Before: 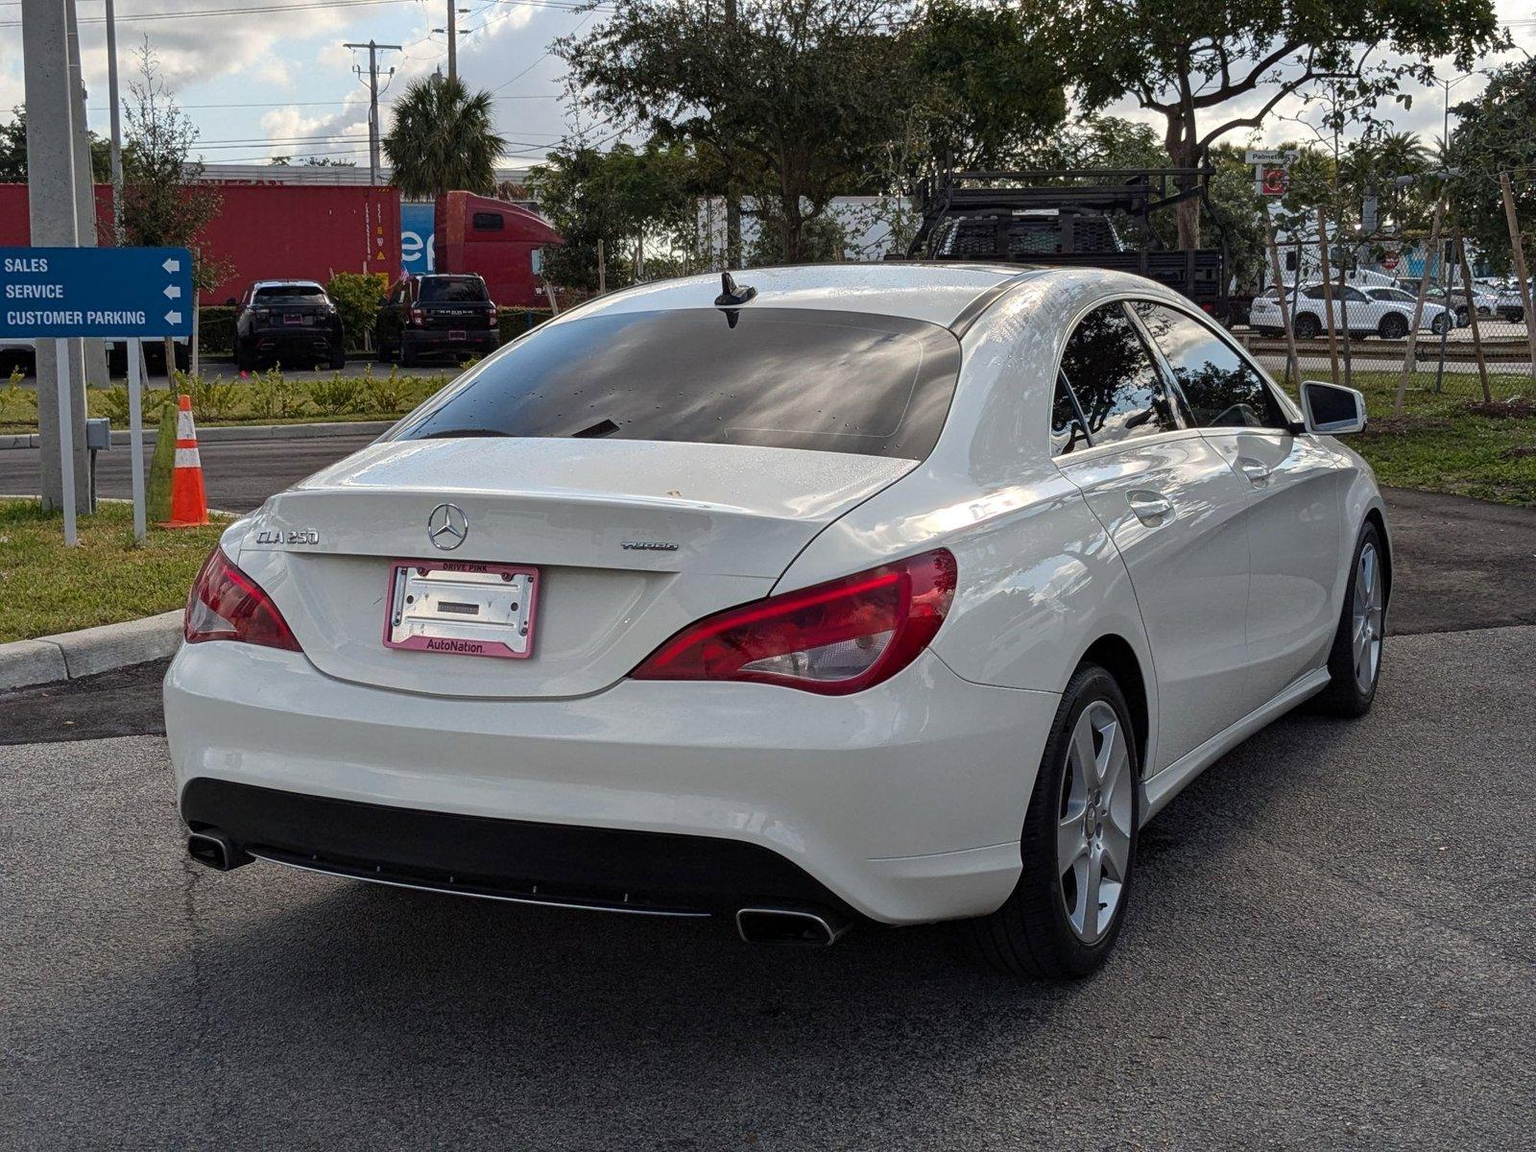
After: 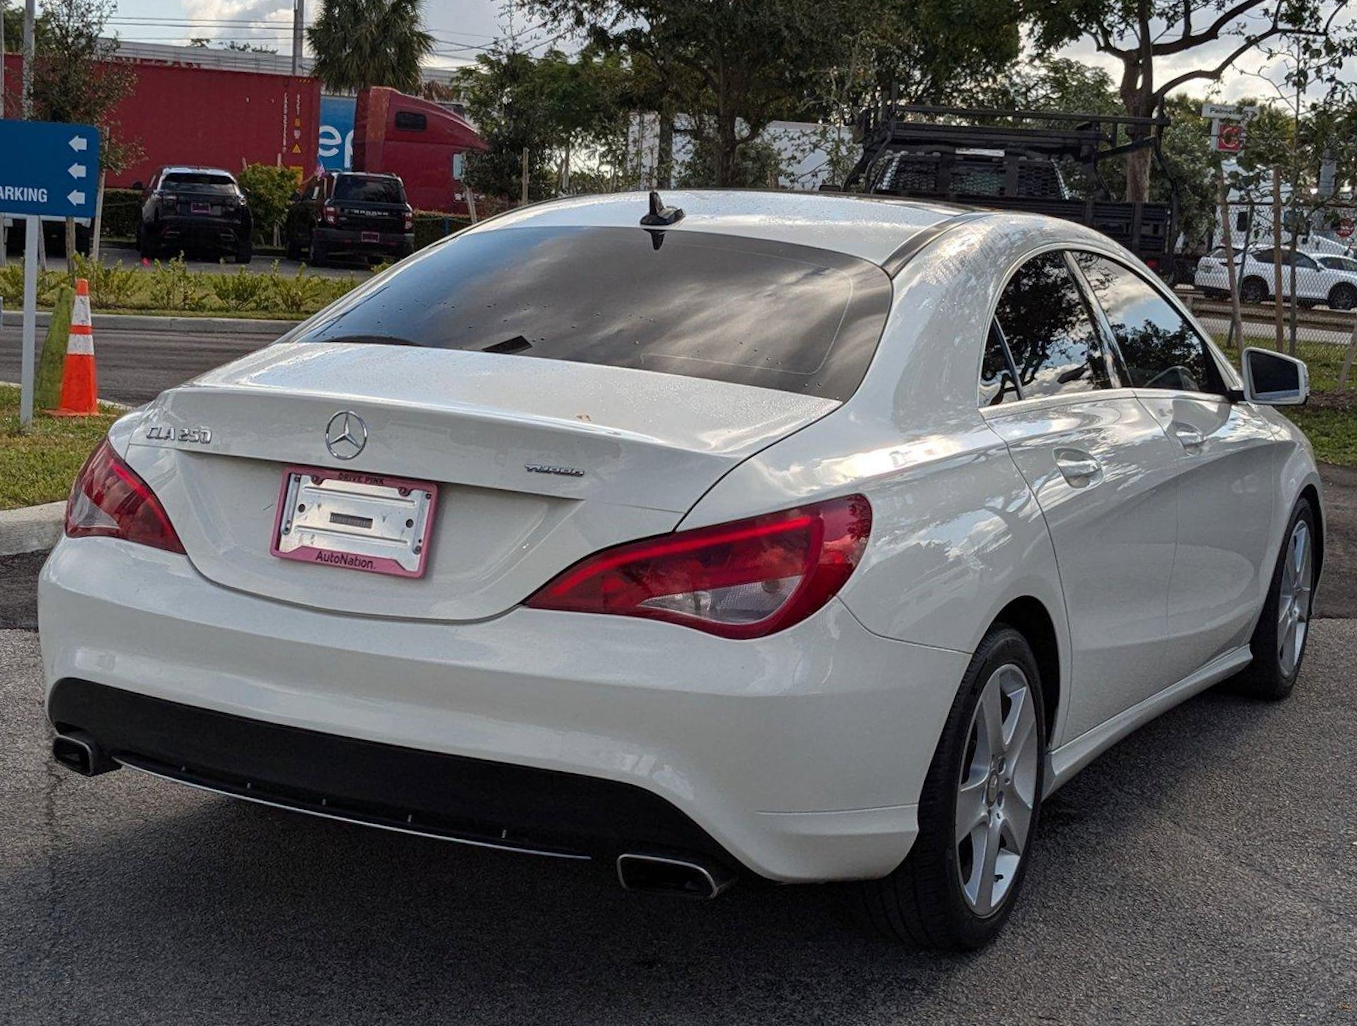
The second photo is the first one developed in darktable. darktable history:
rotate and perspective: rotation 0.8°, automatic cropping off
crop and rotate: angle -3.27°, left 5.211%, top 5.211%, right 4.607%, bottom 4.607%
